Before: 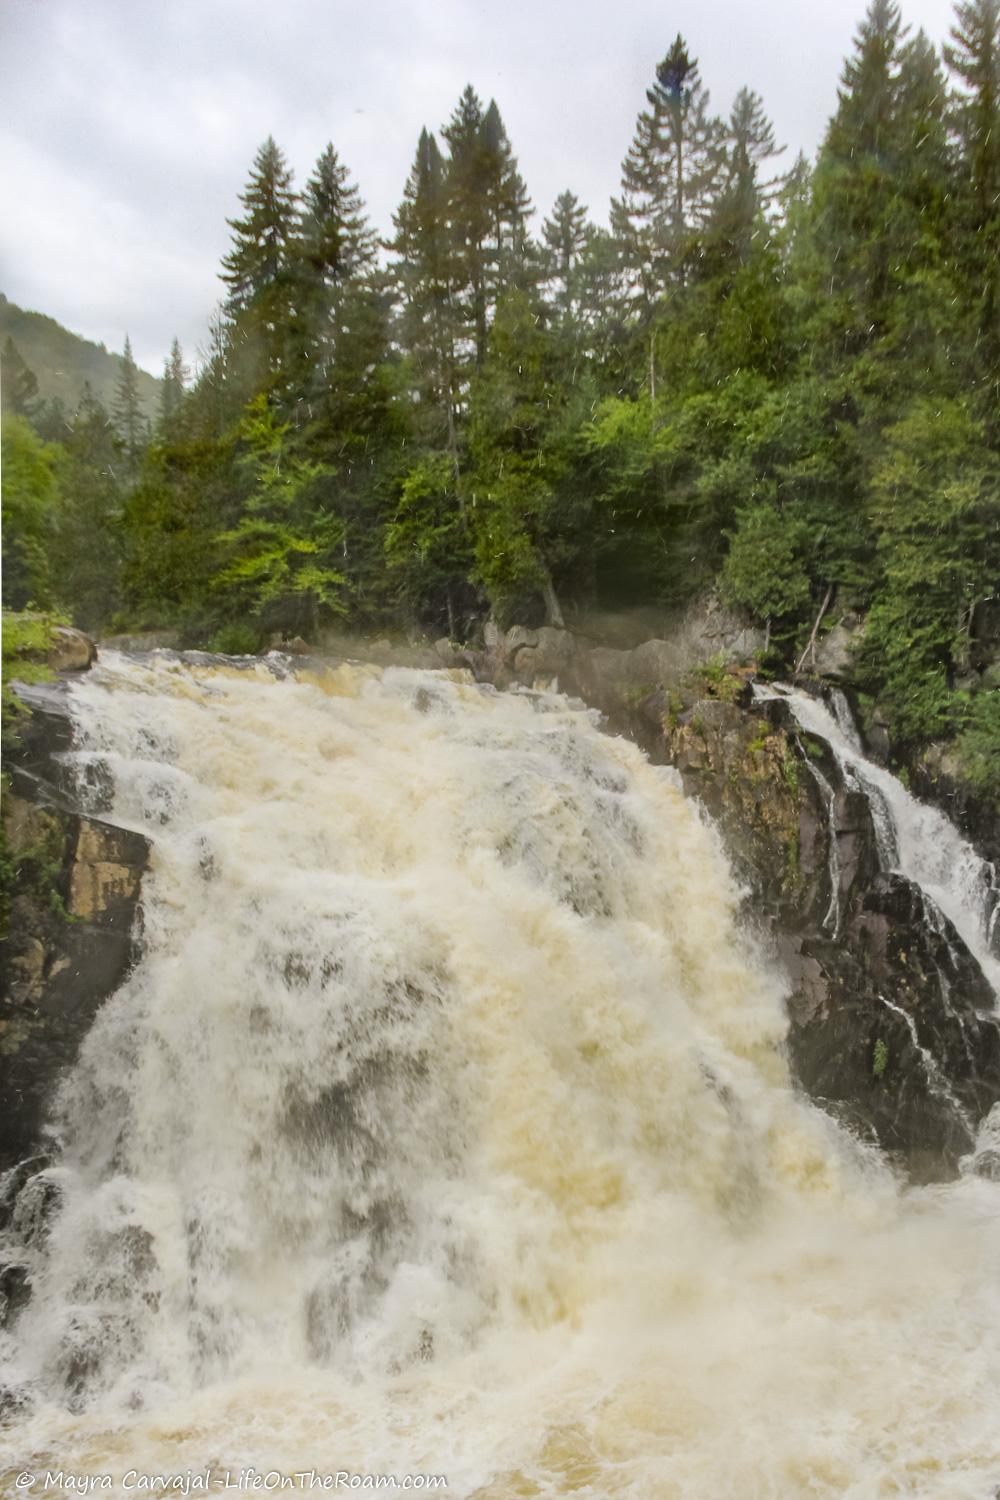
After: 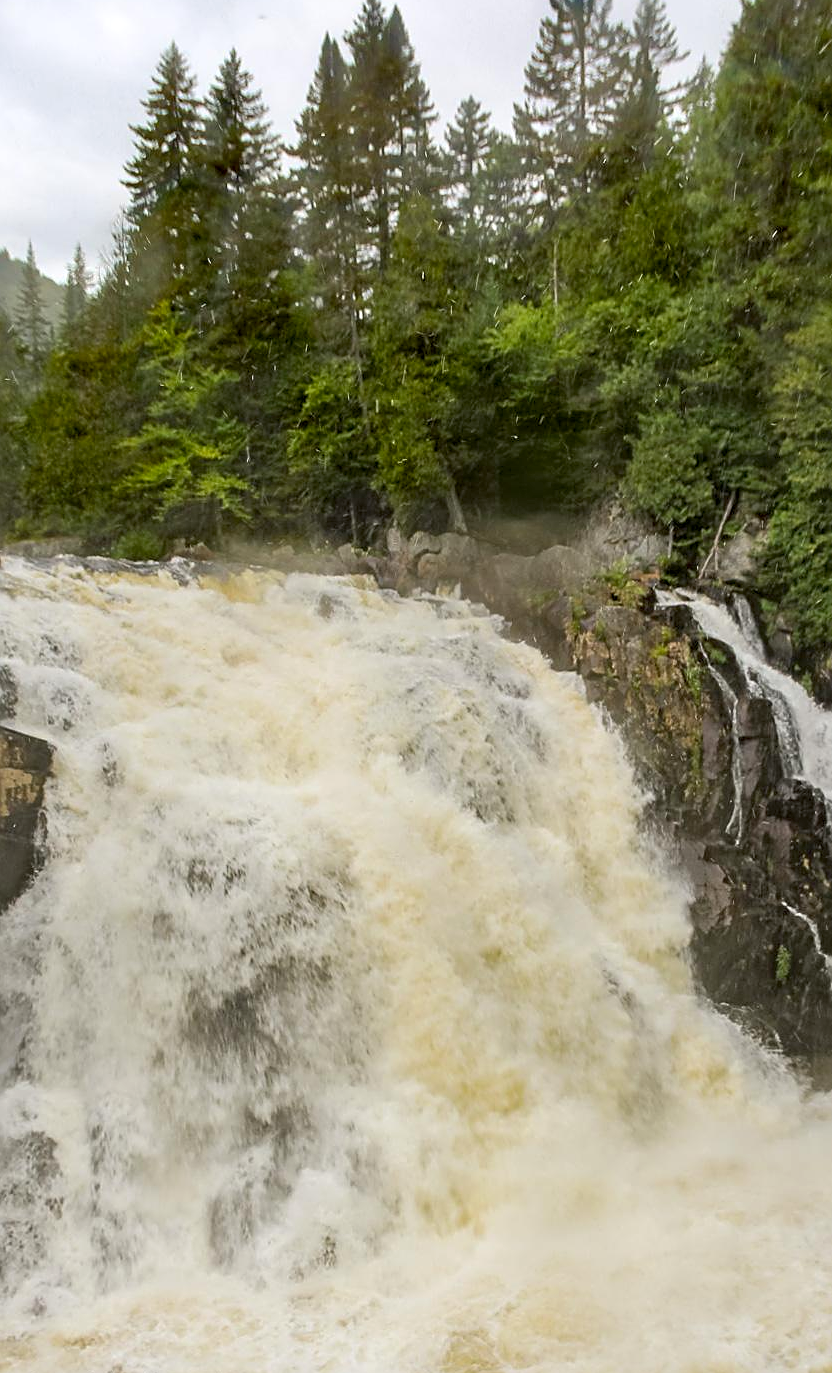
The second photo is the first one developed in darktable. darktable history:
crop: left 9.782%, top 6.313%, right 6.984%, bottom 2.112%
exposure: black level correction 0.007, exposure 0.098 EV, compensate highlight preservation false
sharpen: on, module defaults
